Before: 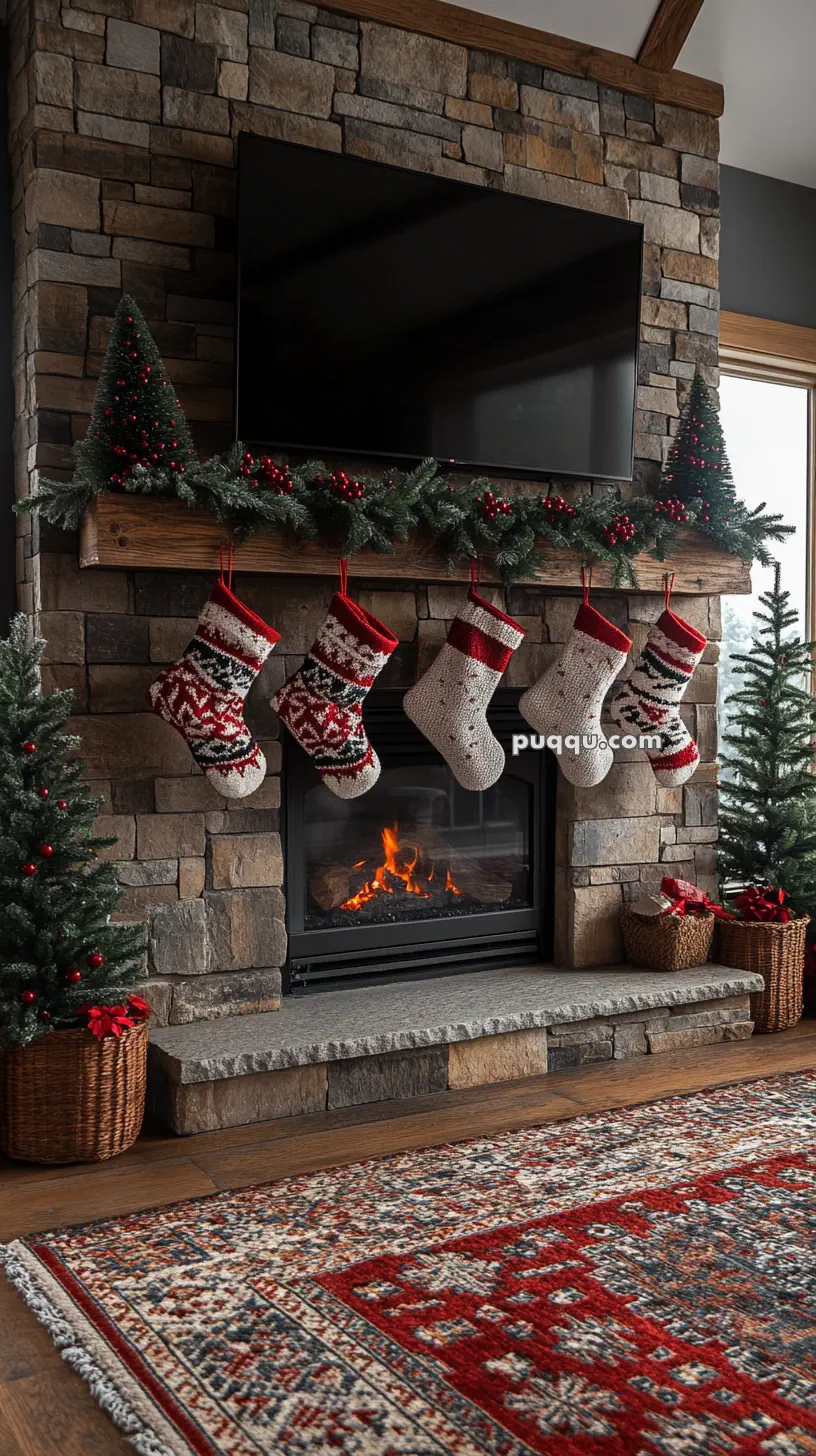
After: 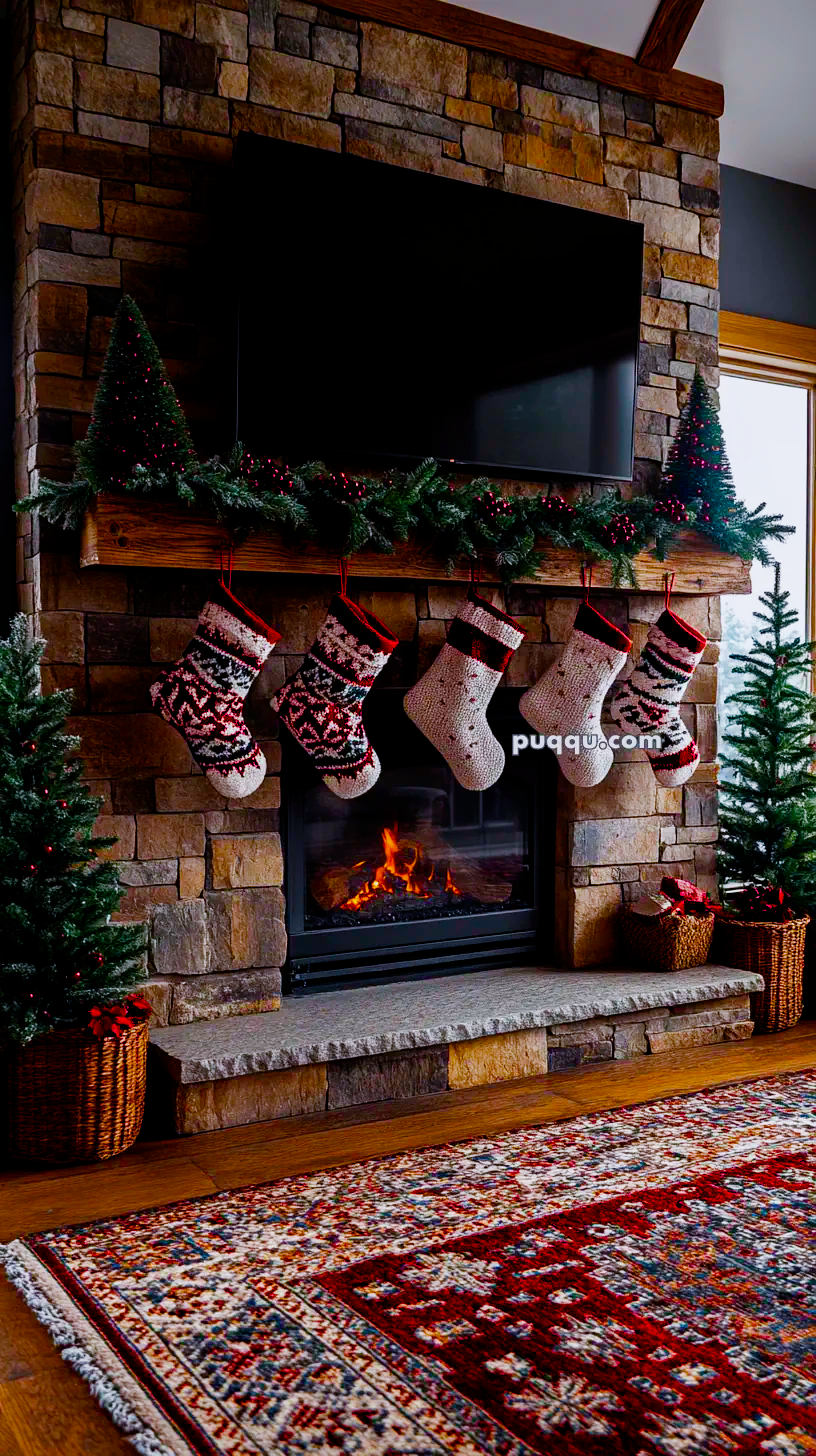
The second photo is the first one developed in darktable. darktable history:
color balance rgb: linear chroma grading › global chroma 25%, perceptual saturation grading › global saturation 40%, perceptual saturation grading › highlights -50%, perceptual saturation grading › shadows 30%, perceptual brilliance grading › global brilliance 25%, global vibrance 60%
filmic rgb: middle gray luminance 29%, black relative exposure -10.3 EV, white relative exposure 5.5 EV, threshold 6 EV, target black luminance 0%, hardness 3.95, latitude 2.04%, contrast 1.132, highlights saturation mix 5%, shadows ↔ highlights balance 15.11%, add noise in highlights 0, preserve chrominance no, color science v3 (2019), use custom middle-gray values true, iterations of high-quality reconstruction 0, contrast in highlights soft, enable highlight reconstruction true
color calibration: illuminant as shot in camera, x 0.358, y 0.373, temperature 4628.91 K
